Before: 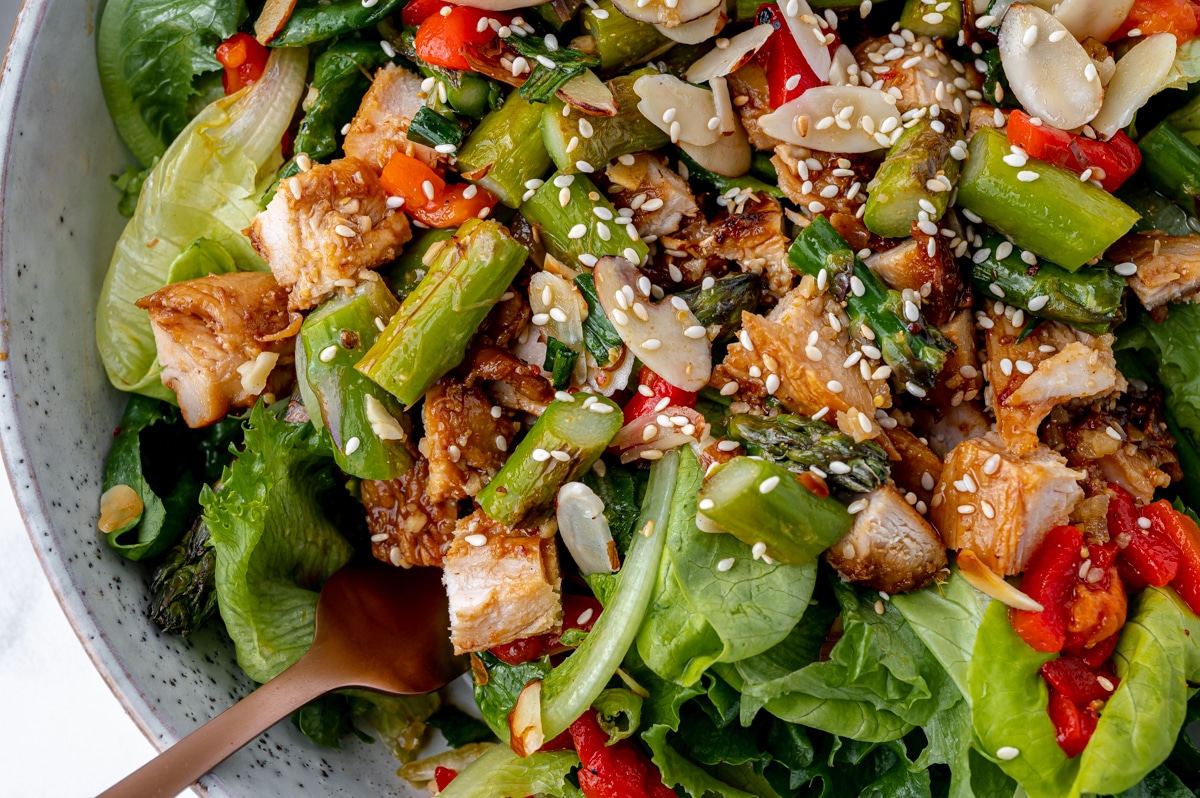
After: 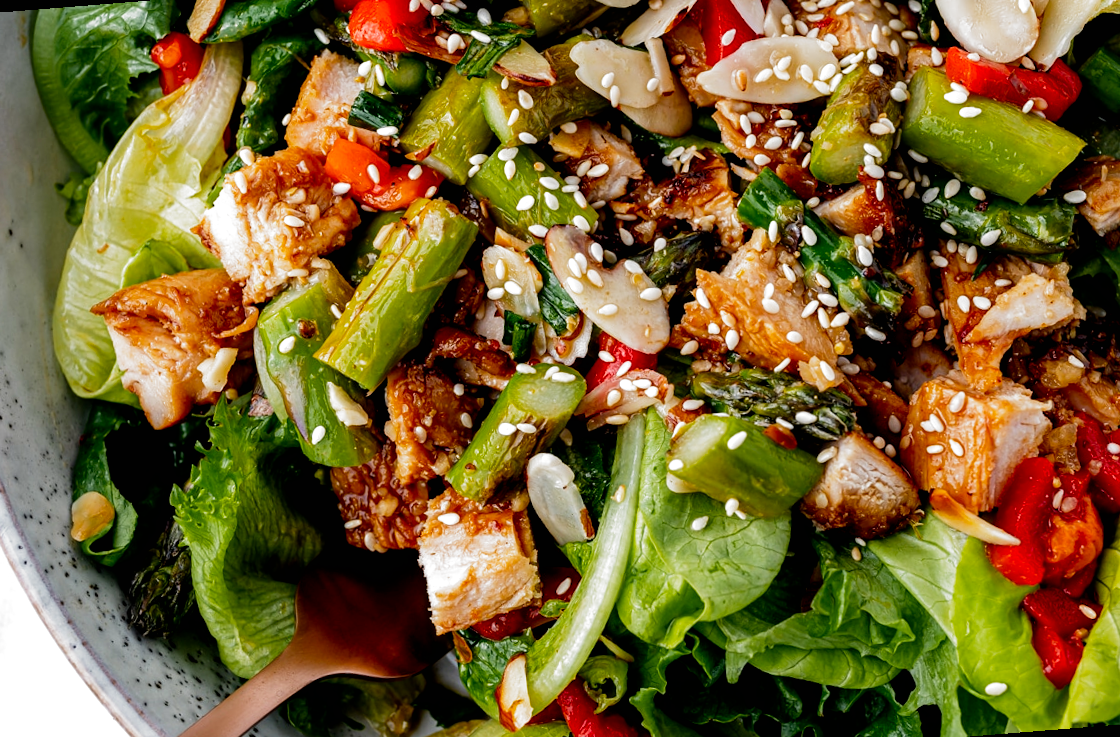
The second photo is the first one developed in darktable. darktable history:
rotate and perspective: rotation -4.57°, crop left 0.054, crop right 0.944, crop top 0.087, crop bottom 0.914
filmic rgb: black relative exposure -8.2 EV, white relative exposure 2.2 EV, threshold 3 EV, hardness 7.11, latitude 75%, contrast 1.325, highlights saturation mix -2%, shadows ↔ highlights balance 30%, preserve chrominance no, color science v5 (2021), contrast in shadows safe, contrast in highlights safe, enable highlight reconstruction true
white balance: red 1.009, blue 0.985
